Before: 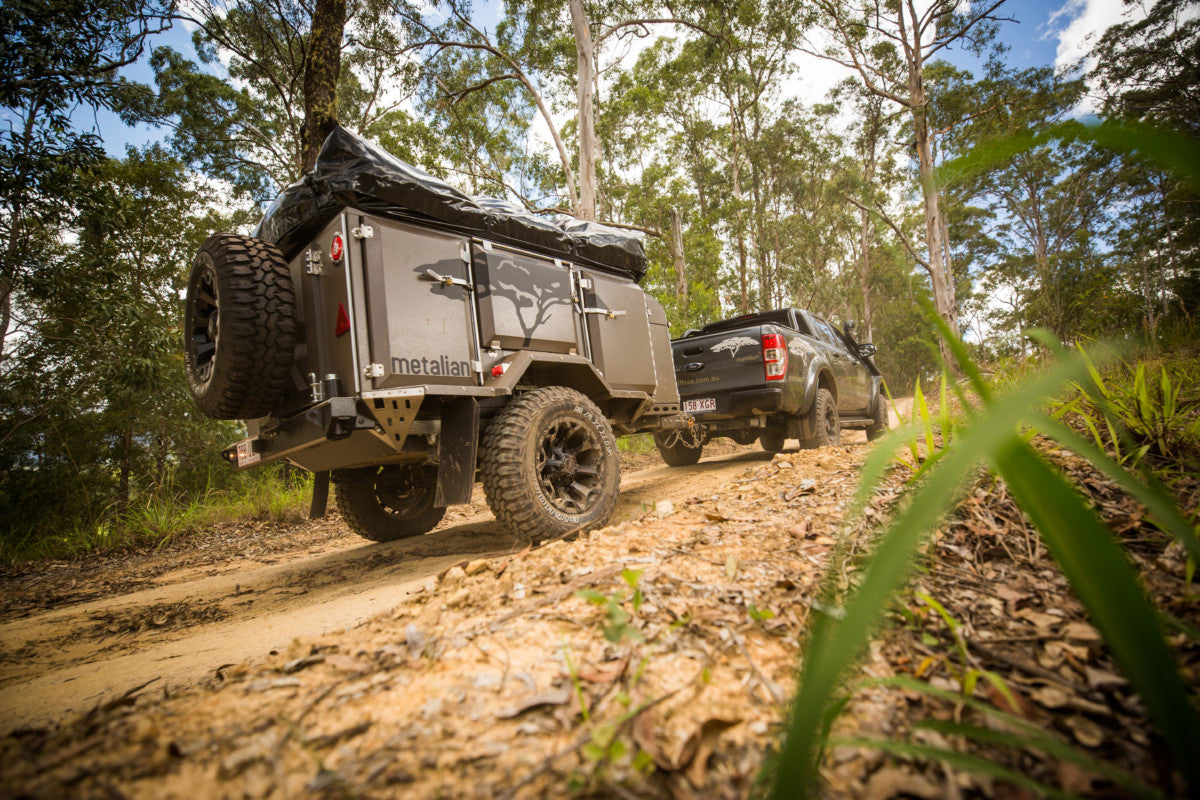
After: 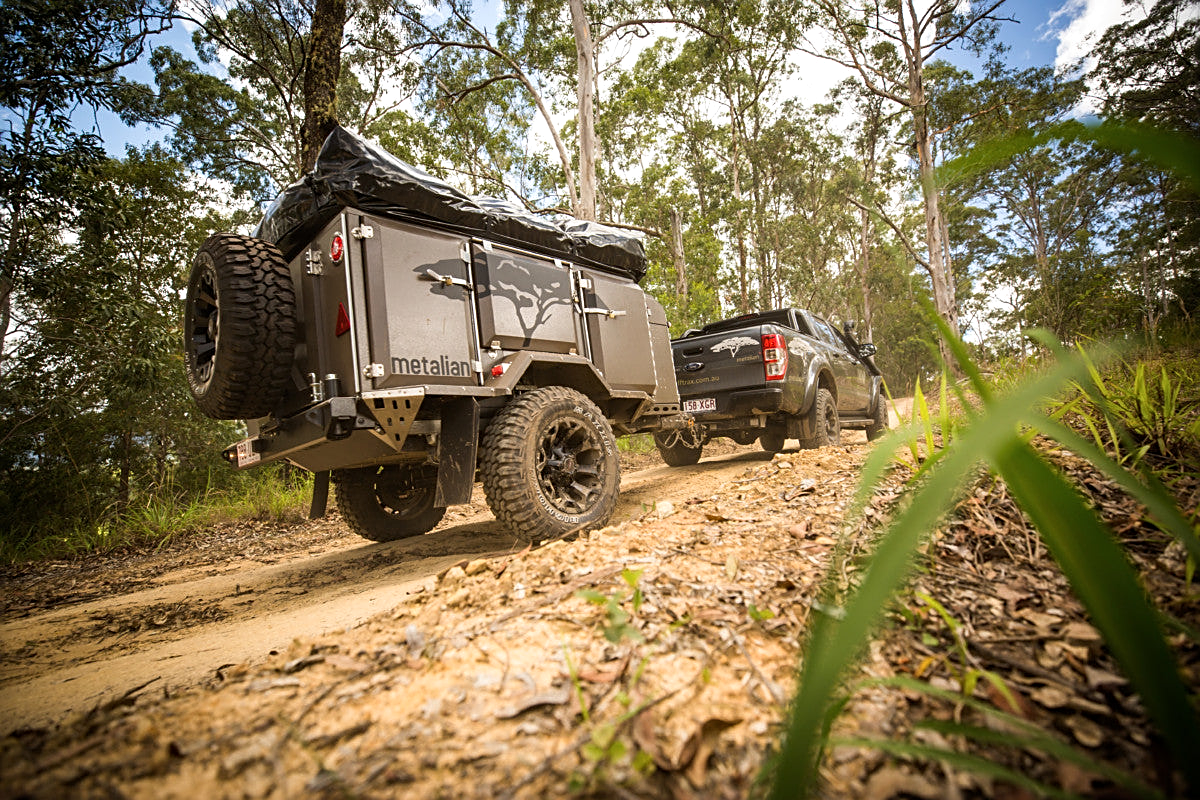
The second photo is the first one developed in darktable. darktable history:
shadows and highlights: shadows -12.72, white point adjustment 4.1, highlights 27.02
sharpen: on, module defaults
